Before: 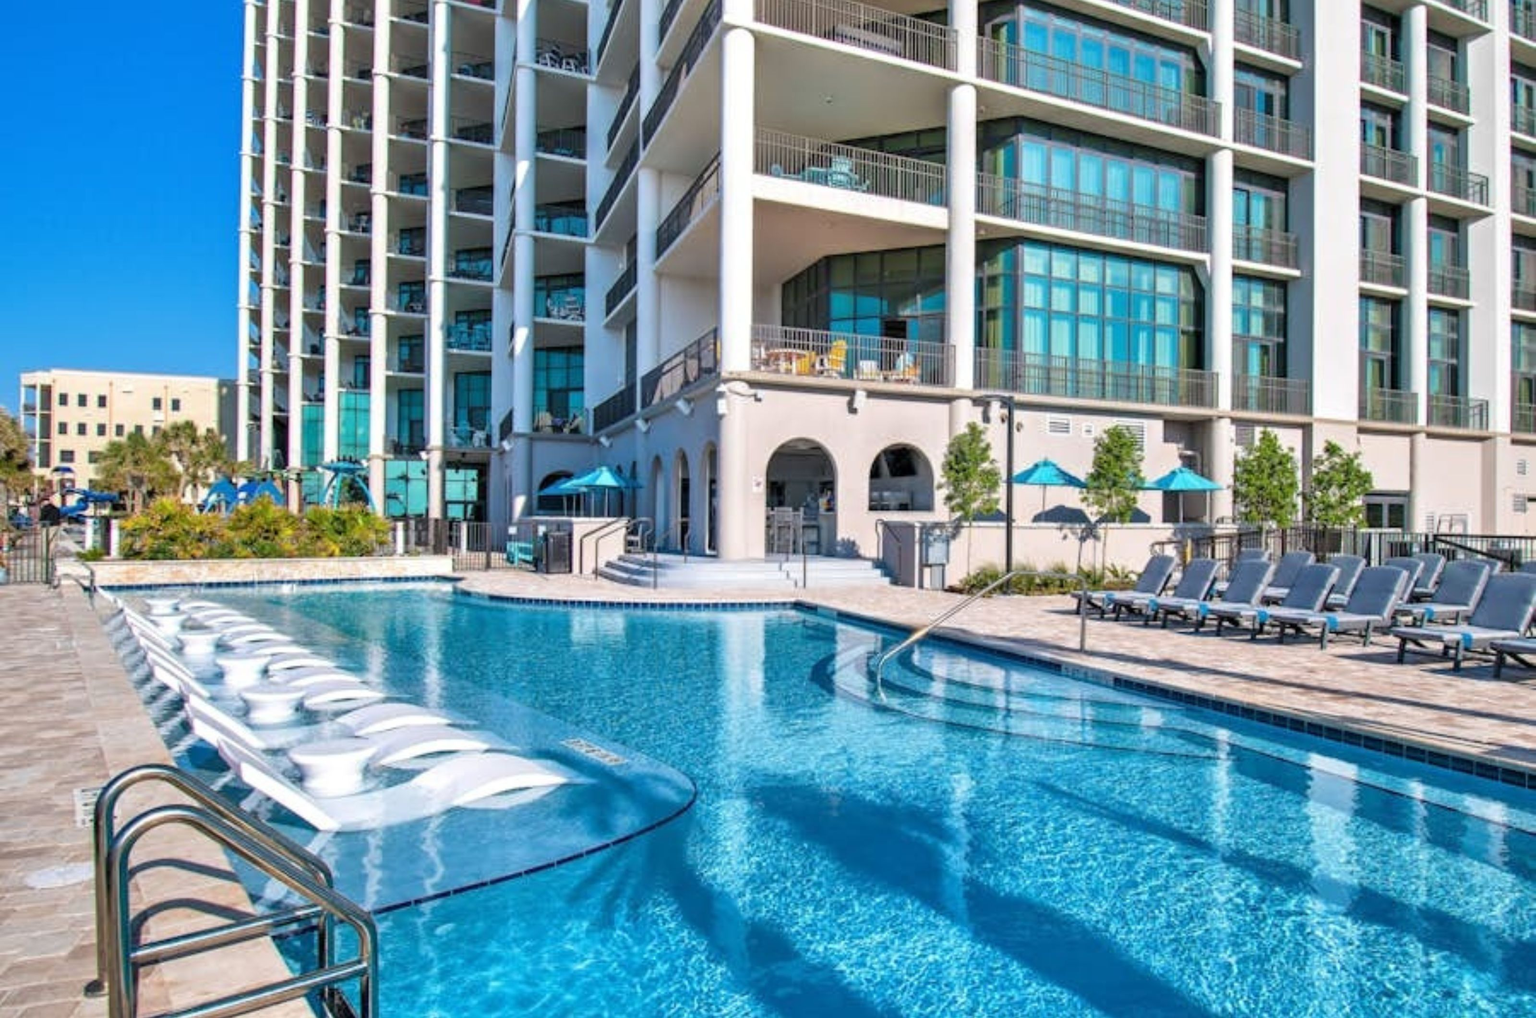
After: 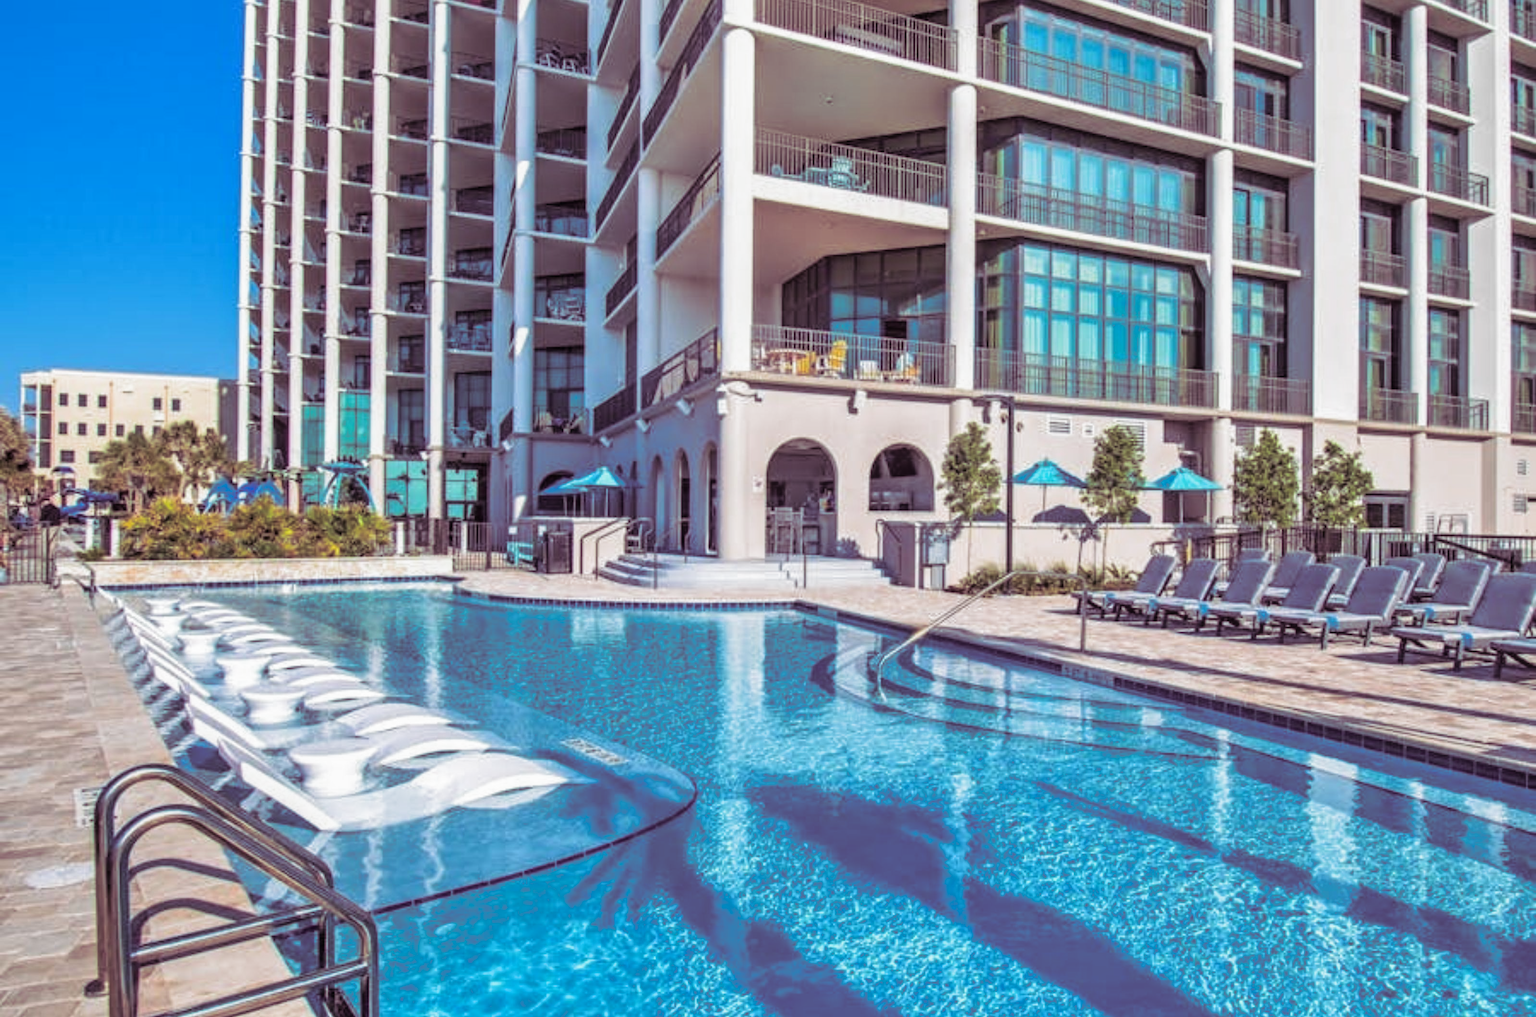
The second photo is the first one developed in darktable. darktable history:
local contrast: highlights 55%, shadows 52%, detail 130%, midtone range 0.452
contrast brightness saturation: contrast -0.11
split-toning: shadows › hue 316.8°, shadows › saturation 0.47, highlights › hue 201.6°, highlights › saturation 0, balance -41.97, compress 28.01%
